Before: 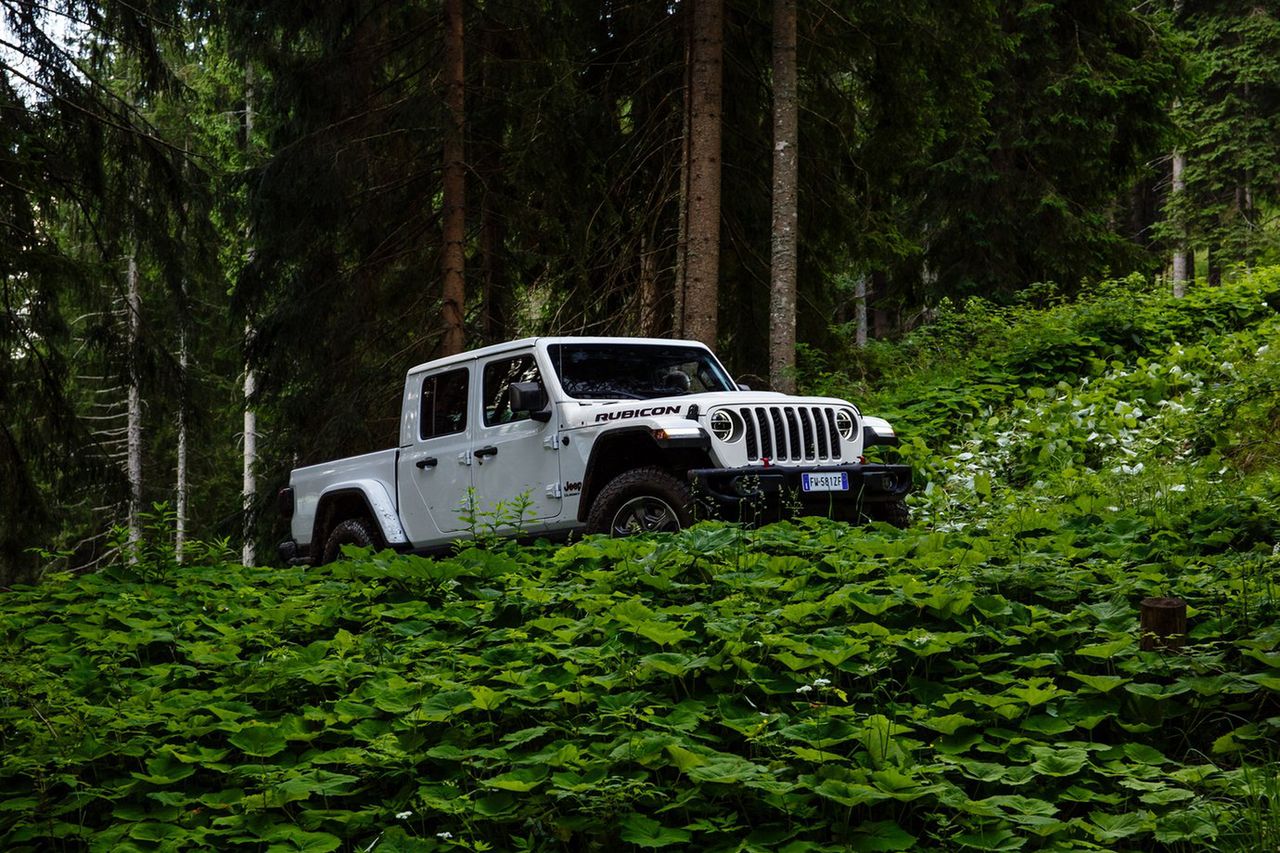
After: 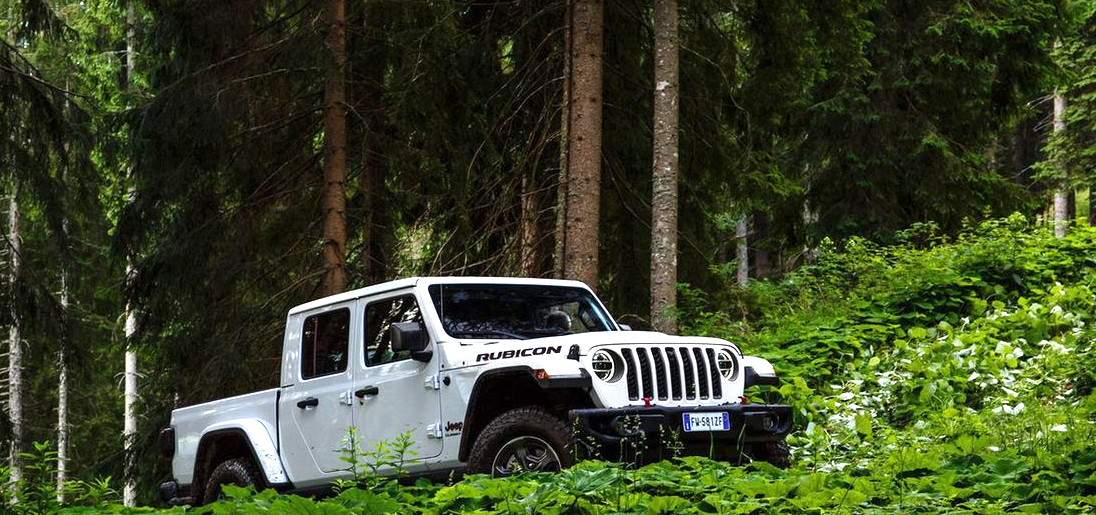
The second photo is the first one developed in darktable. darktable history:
exposure: exposure 1 EV, compensate highlight preservation false
crop and rotate: left 9.345%, top 7.22%, right 4.982%, bottom 32.331%
